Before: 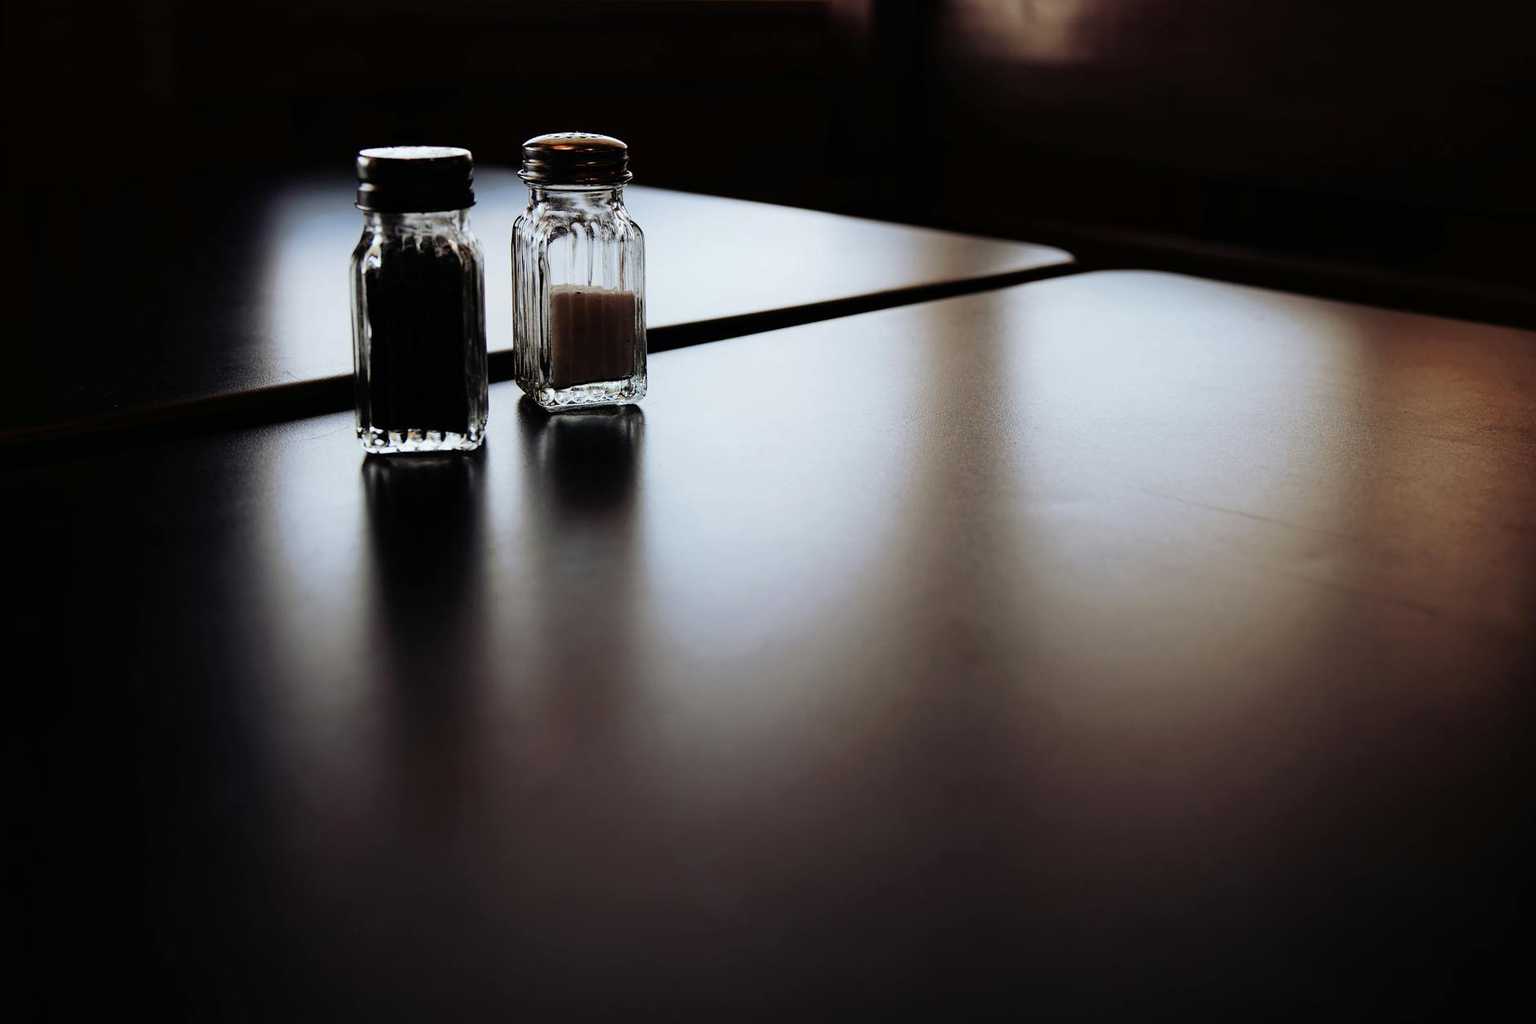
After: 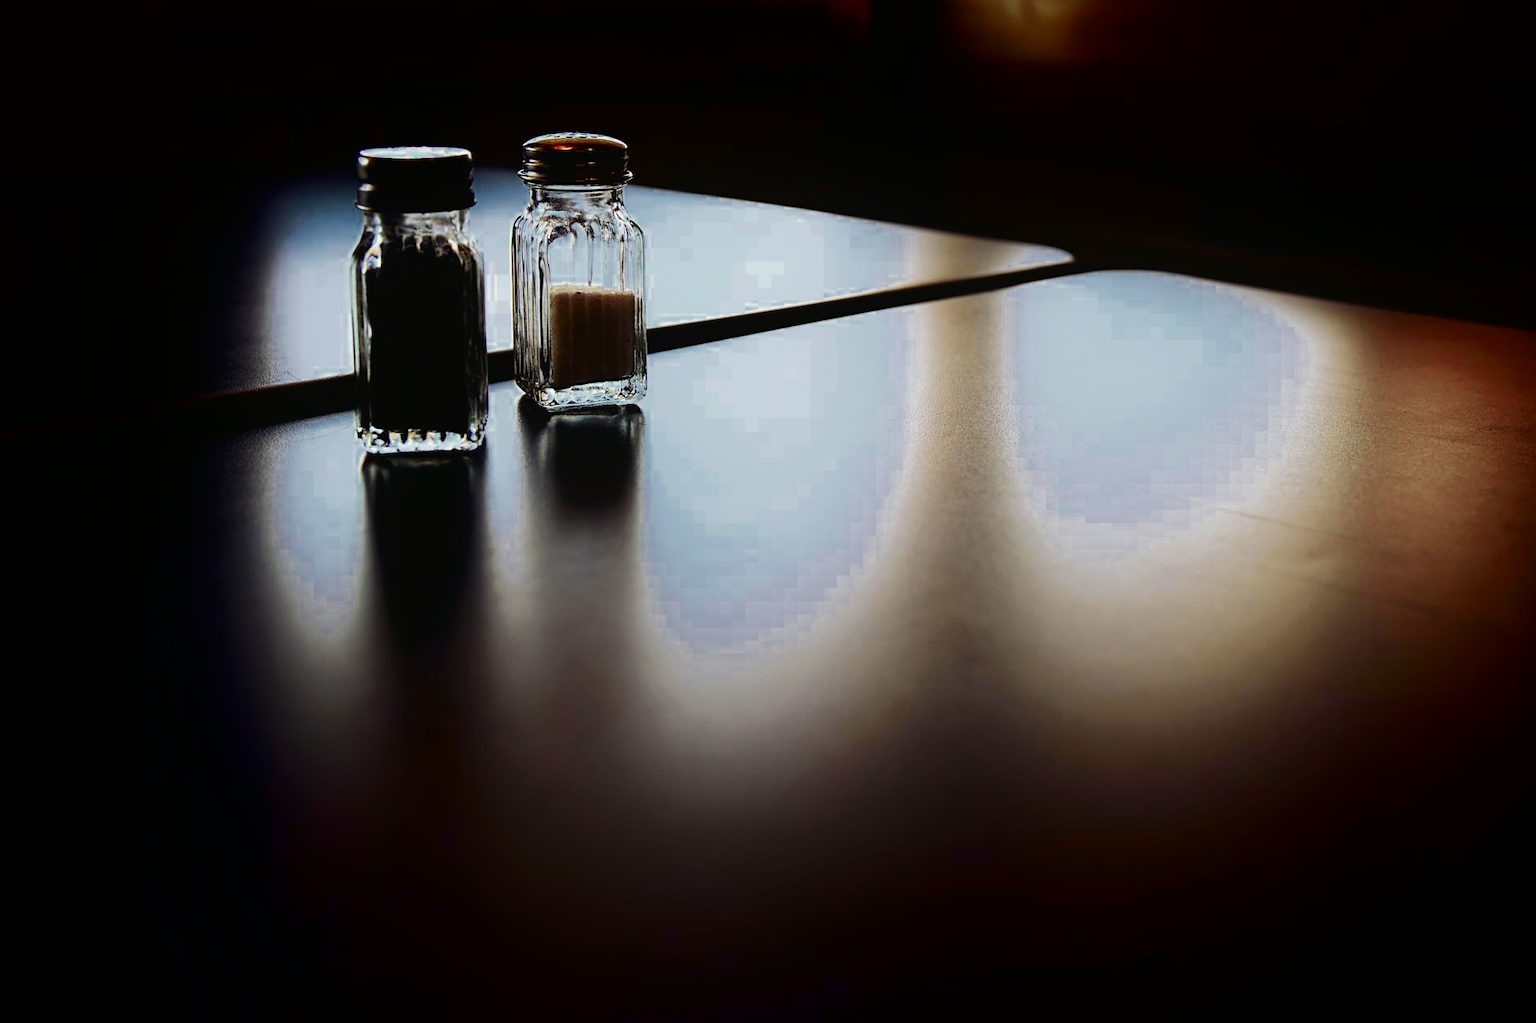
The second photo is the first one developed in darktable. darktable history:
color zones: curves: ch0 [(0, 0.497) (0.143, 0.5) (0.286, 0.5) (0.429, 0.483) (0.571, 0.116) (0.714, -0.006) (0.857, 0.28) (1, 0.497)]
tone curve: curves: ch0 [(0, 0.024) (0.049, 0.038) (0.176, 0.162) (0.311, 0.337) (0.416, 0.471) (0.565, 0.658) (0.817, 0.911) (1, 1)]; ch1 [(0, 0) (0.351, 0.347) (0.446, 0.42) (0.481, 0.463) (0.504, 0.504) (0.522, 0.521) (0.546, 0.563) (0.622, 0.664) (0.728, 0.786) (1, 1)]; ch2 [(0, 0) (0.327, 0.324) (0.427, 0.413) (0.458, 0.444) (0.502, 0.504) (0.526, 0.539) (0.547, 0.581) (0.601, 0.61) (0.76, 0.765) (1, 1)], color space Lab, independent channels, preserve colors none
shadows and highlights: shadows -68.64, highlights 35.33, soften with gaussian
